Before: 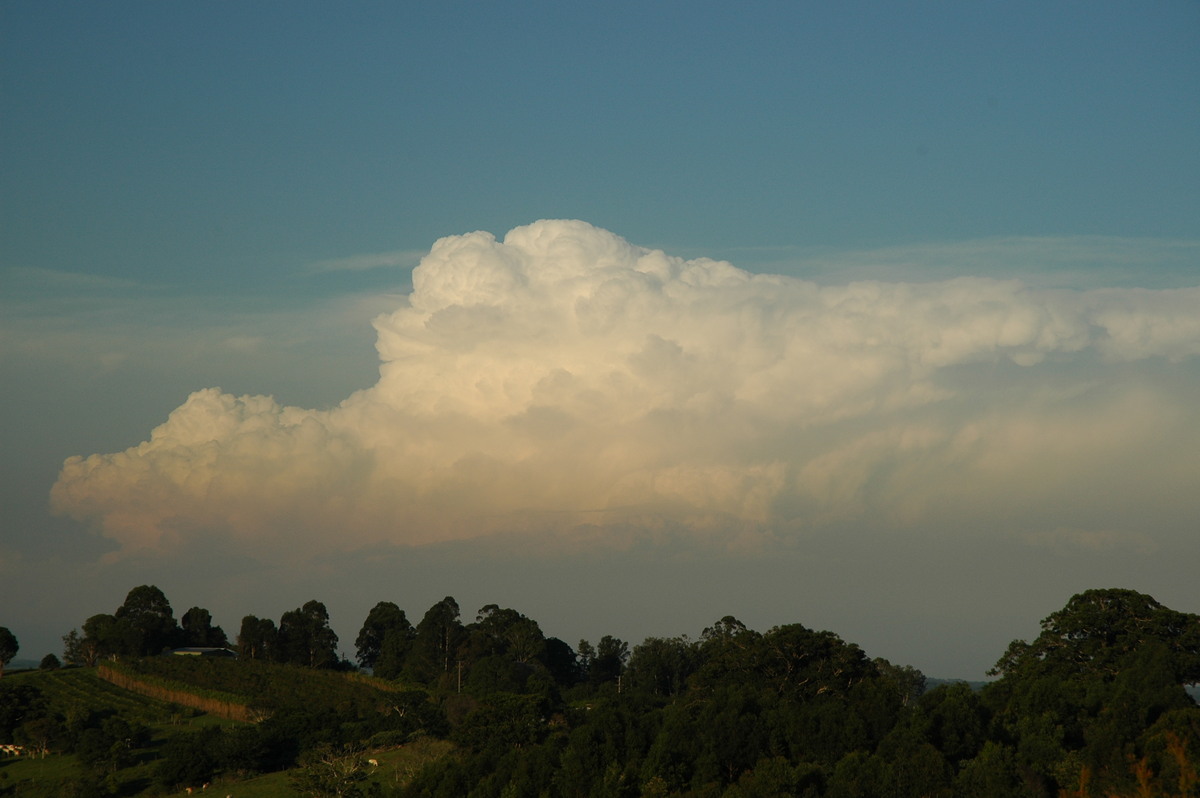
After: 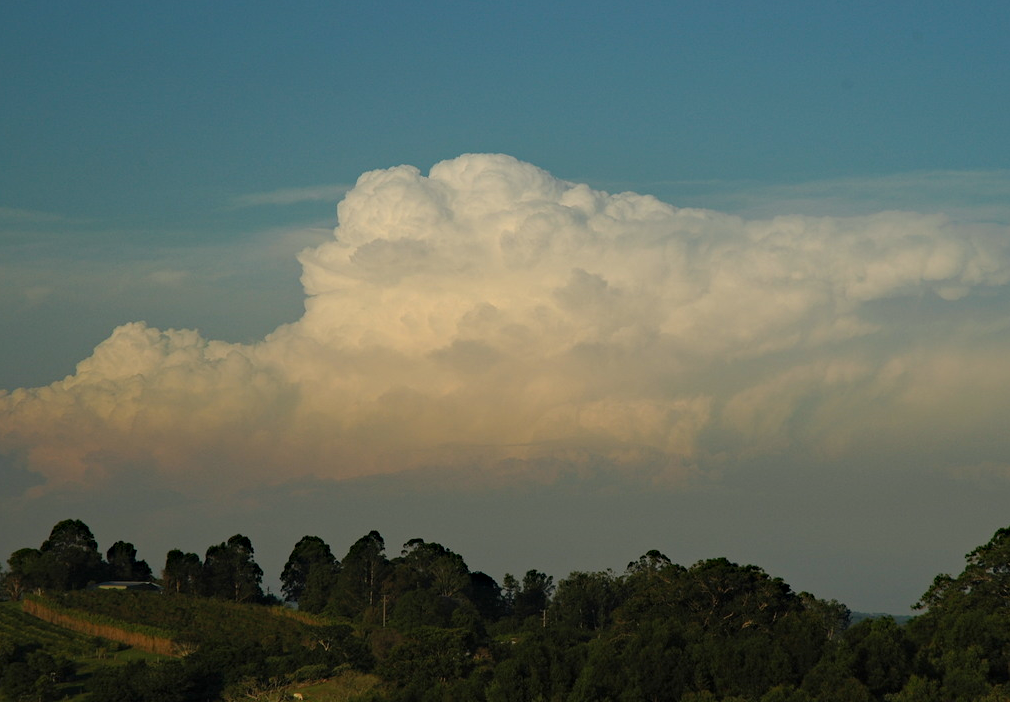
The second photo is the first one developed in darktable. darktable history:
haze removal: compatibility mode true, adaptive false
crop: left 6.251%, top 8.379%, right 9.549%, bottom 3.649%
shadows and highlights: shadows 40.07, highlights -59.81
